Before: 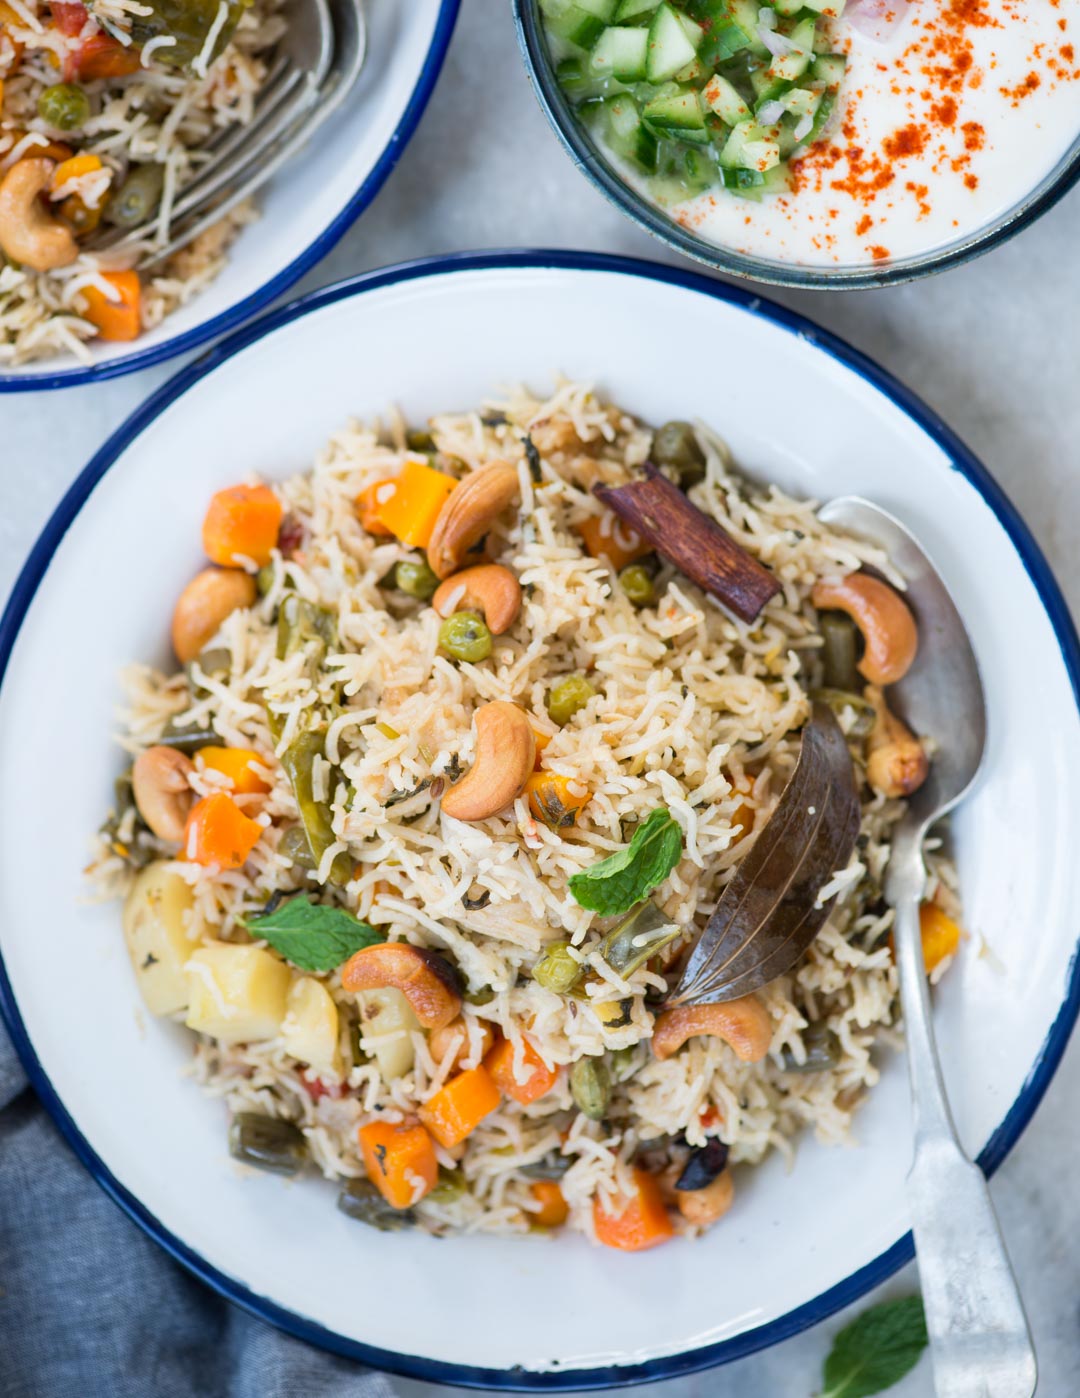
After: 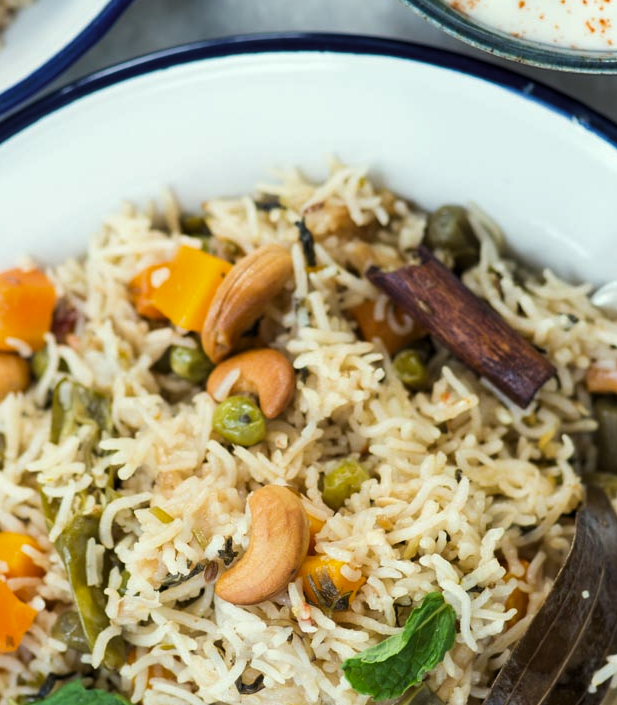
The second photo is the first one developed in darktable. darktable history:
crop: left 20.932%, top 15.471%, right 21.848%, bottom 34.081%
color correction: highlights a* -4.28, highlights b* 6.53
levels: levels [0.029, 0.545, 0.971]
